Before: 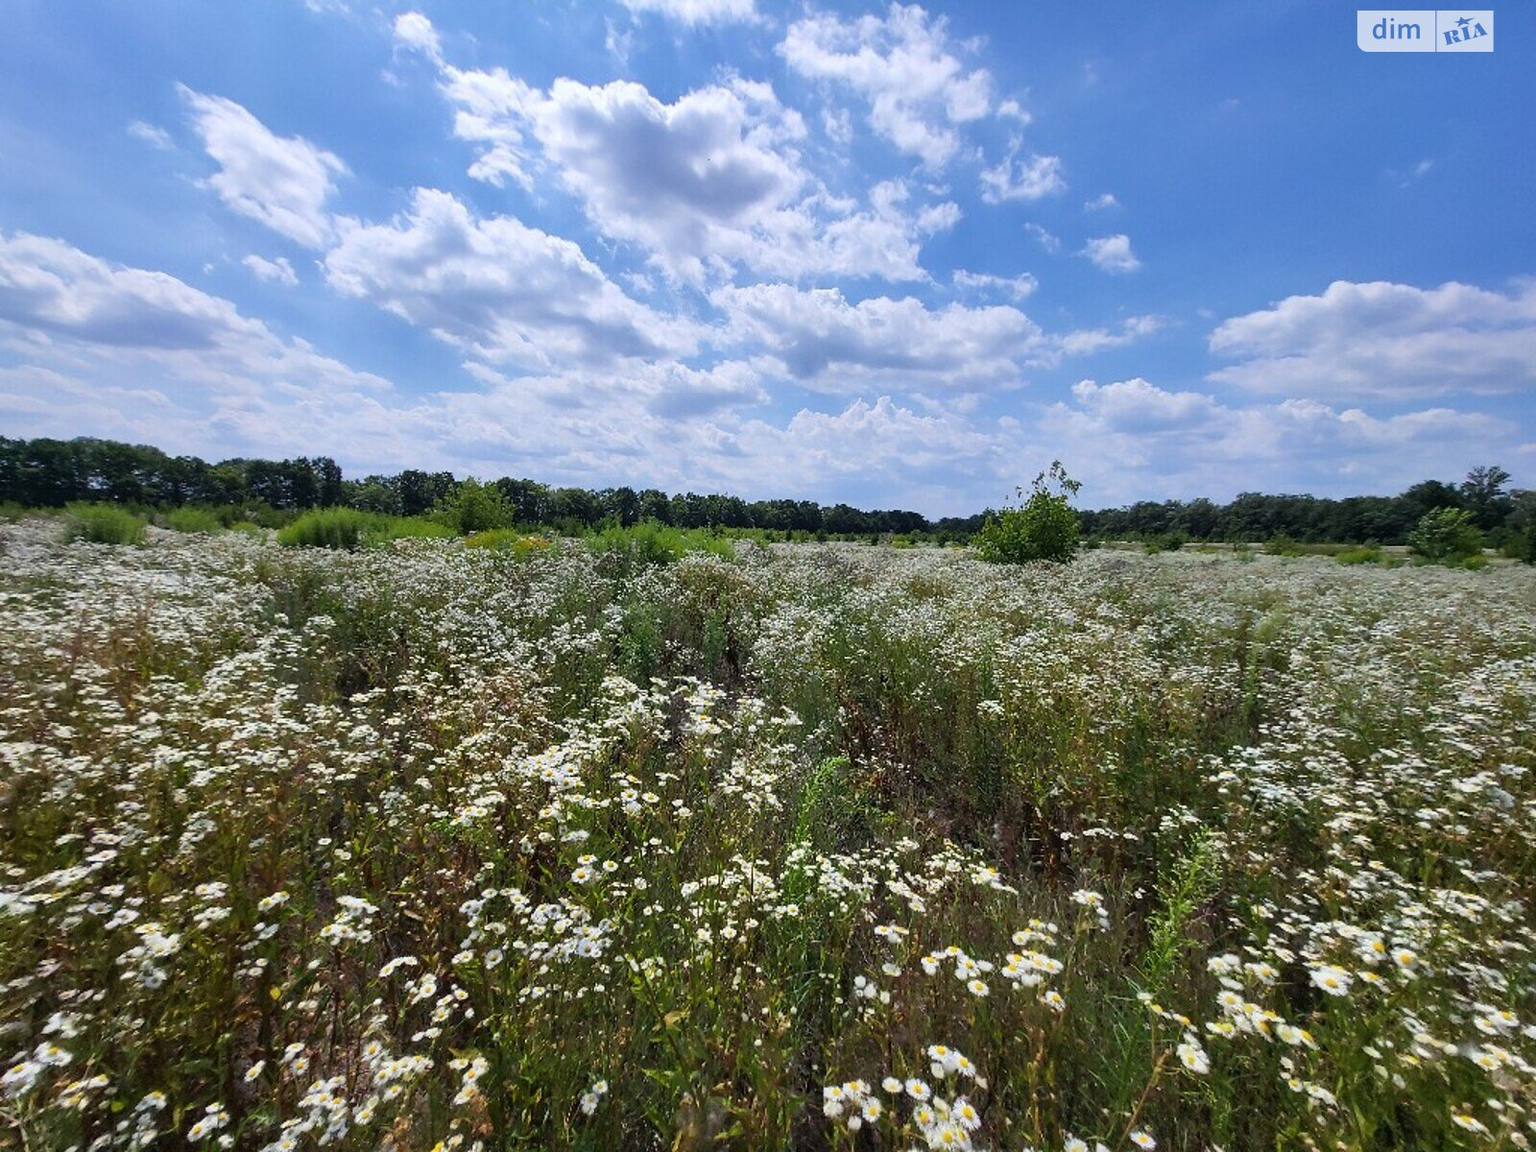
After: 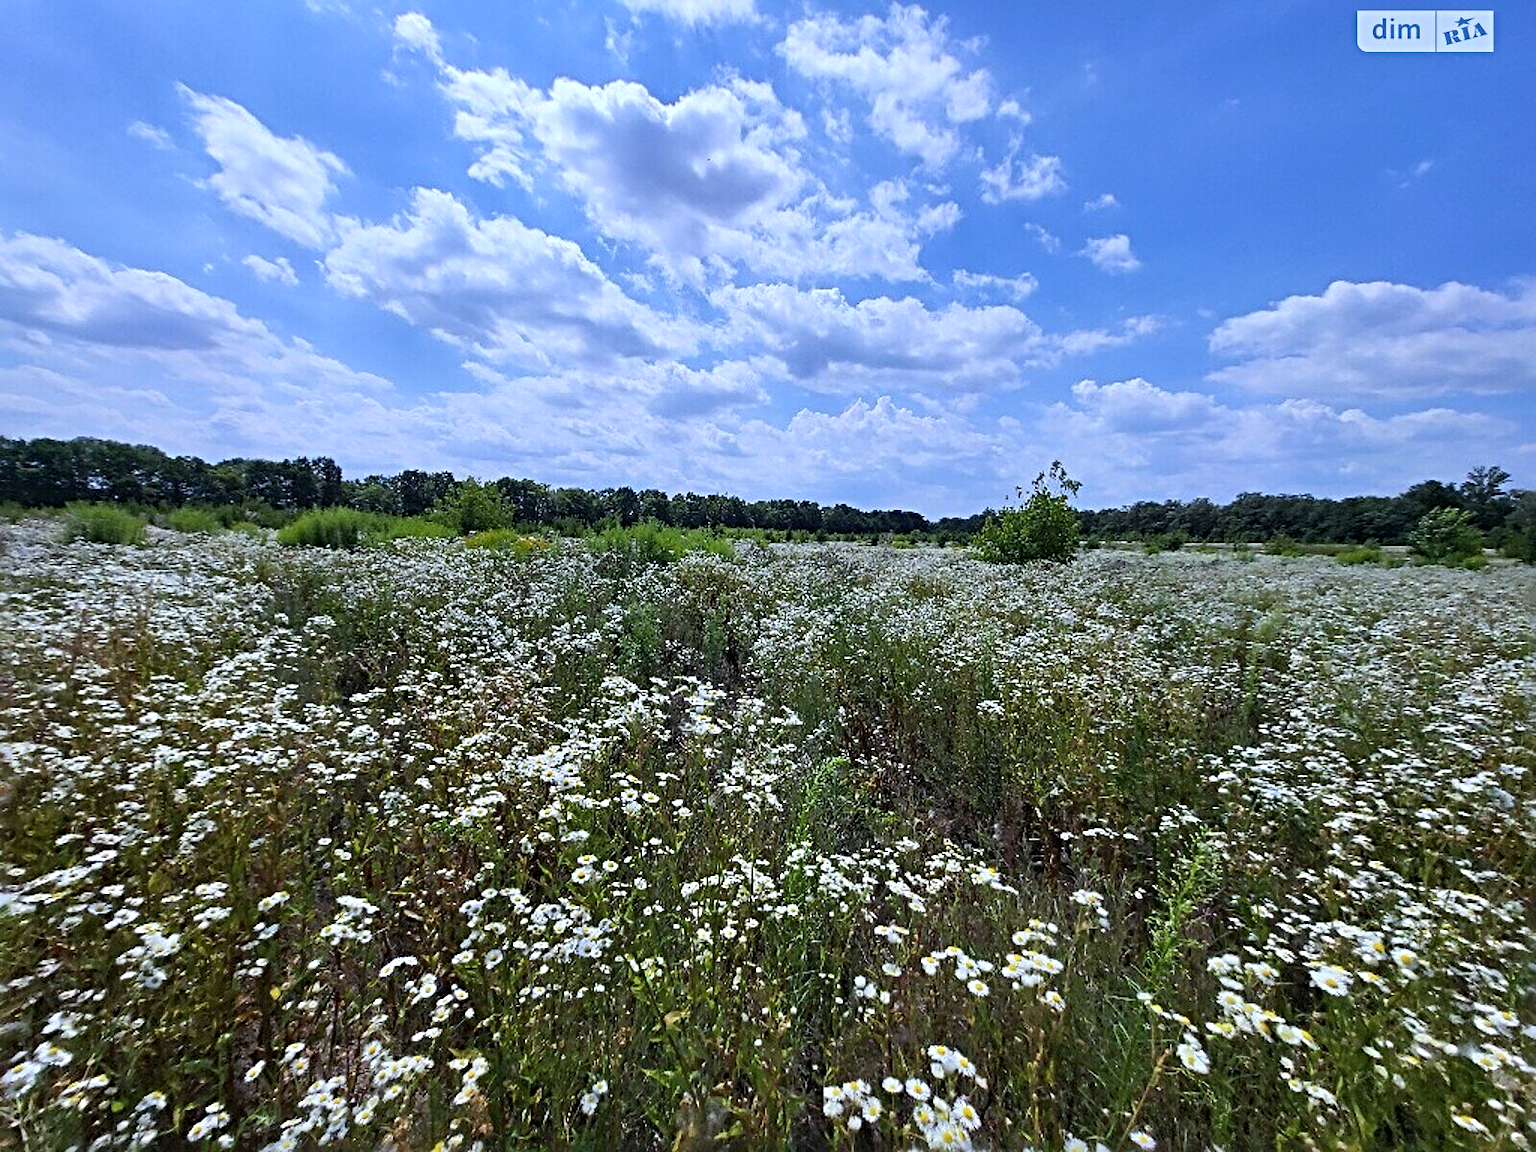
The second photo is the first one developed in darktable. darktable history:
shadows and highlights: shadows 30.86, highlights 0, soften with gaussian
white balance: red 0.931, blue 1.11
sharpen: radius 4.883
